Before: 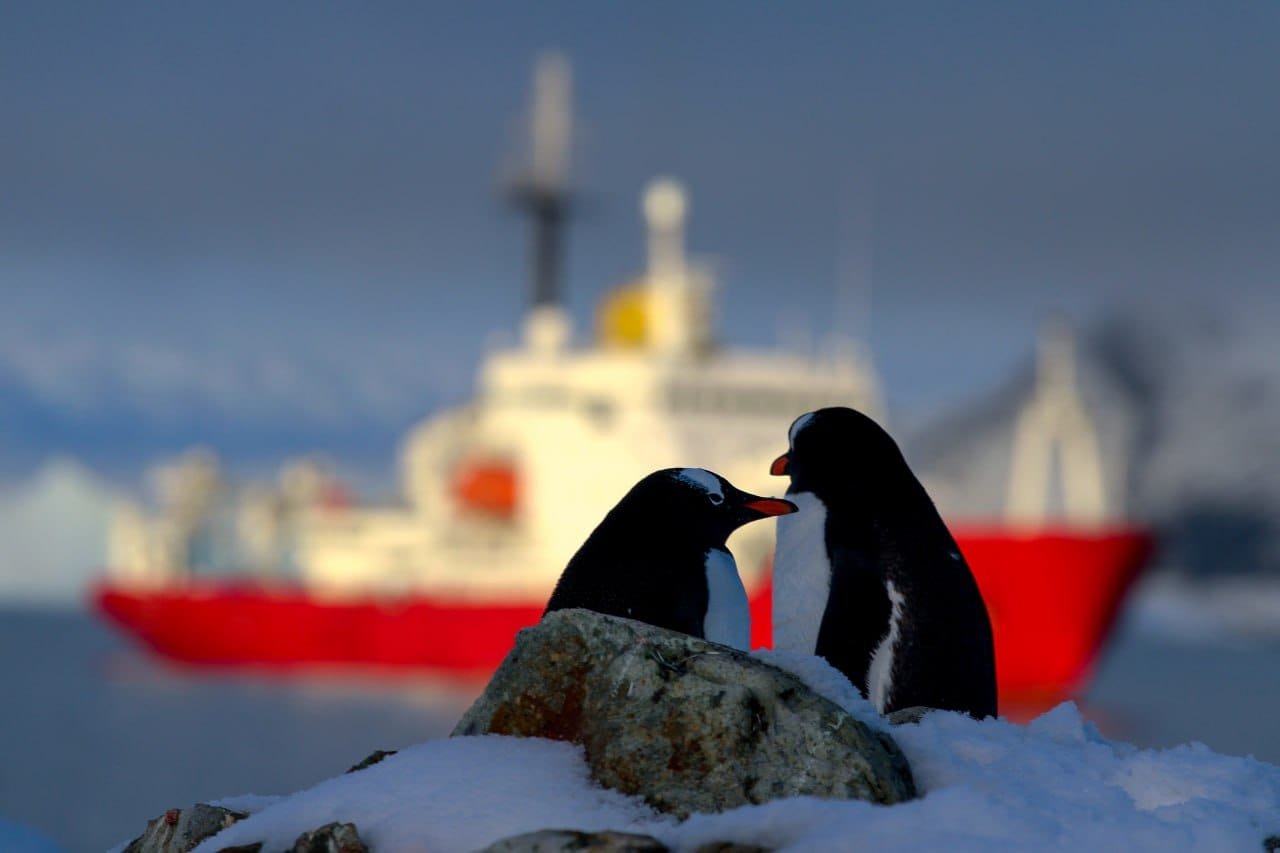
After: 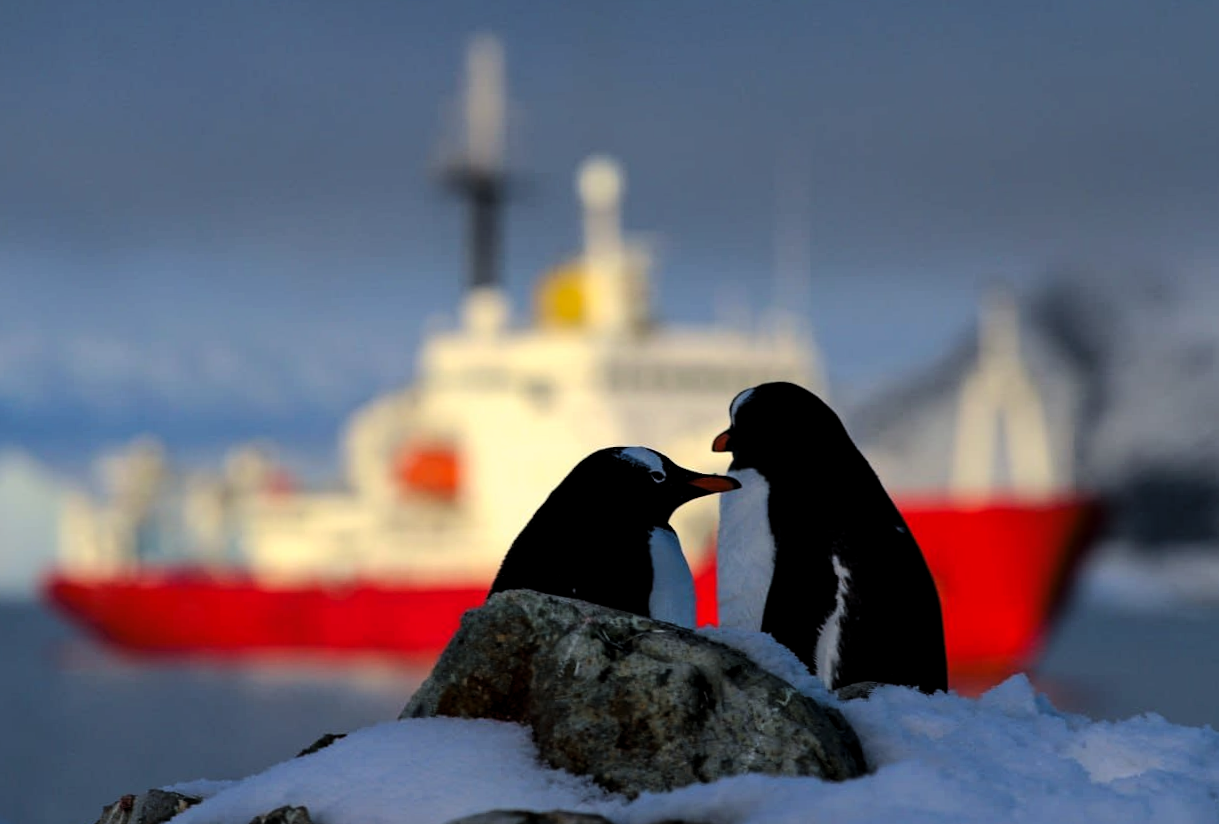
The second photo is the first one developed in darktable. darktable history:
rotate and perspective: rotation -1.32°, lens shift (horizontal) -0.031, crop left 0.015, crop right 0.985, crop top 0.047, crop bottom 0.982
tone curve: curves: ch0 [(0.029, 0) (0.134, 0.063) (0.249, 0.198) (0.378, 0.365) (0.499, 0.529) (1, 1)], color space Lab, linked channels, preserve colors none
crop and rotate: left 3.238%
